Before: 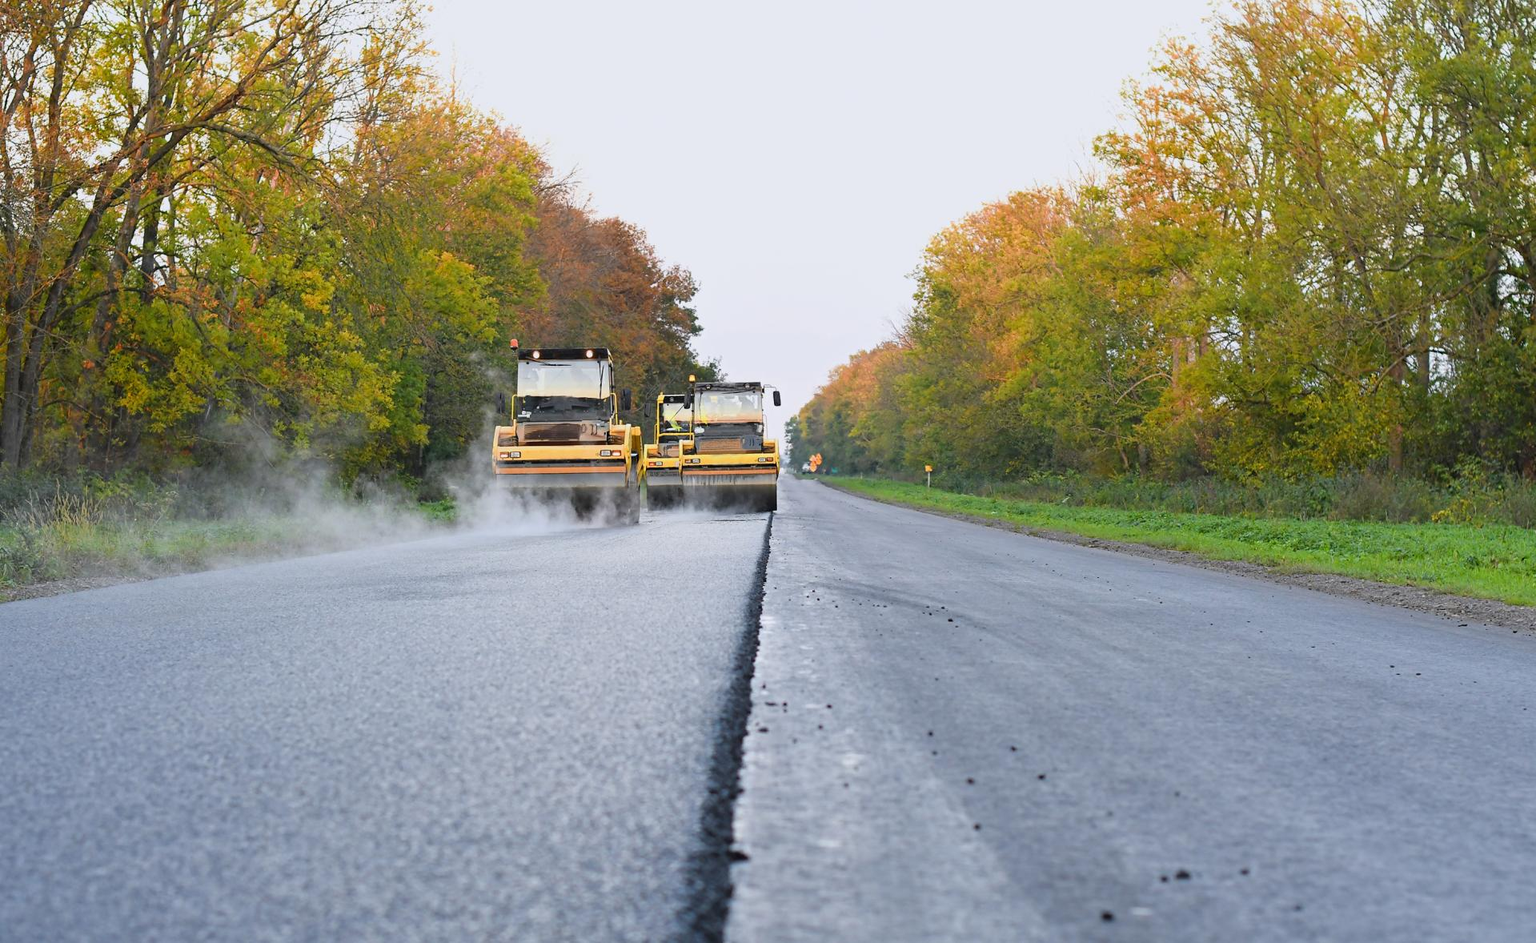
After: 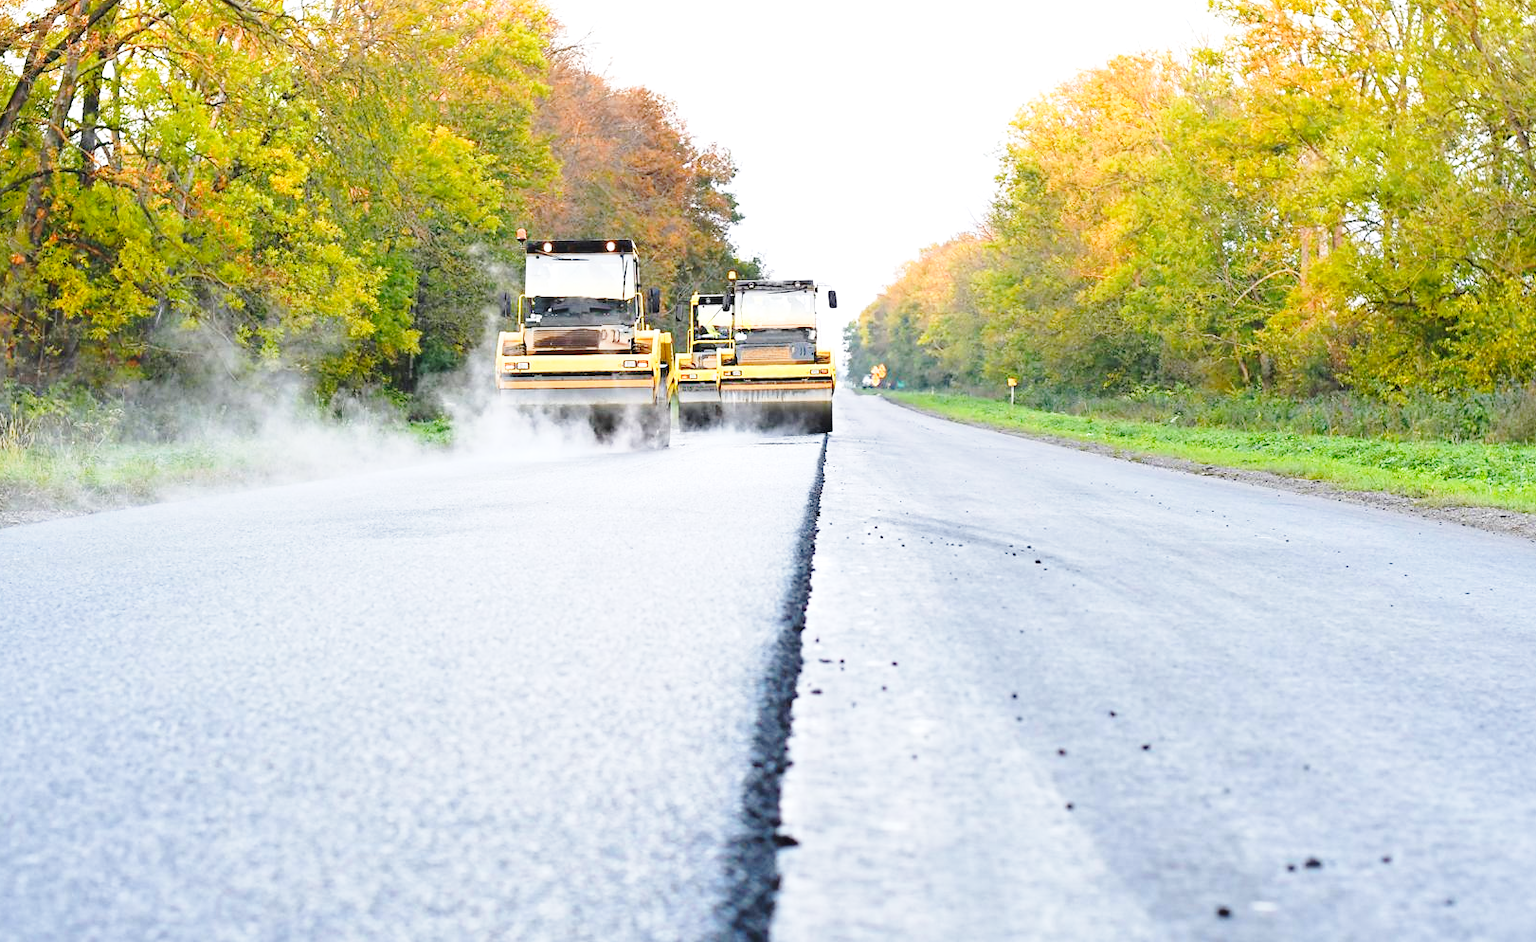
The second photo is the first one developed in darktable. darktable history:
crop and rotate: left 4.842%, top 15.51%, right 10.668%
exposure: black level correction 0.001, exposure 0.5 EV, compensate exposure bias true, compensate highlight preservation false
base curve: curves: ch0 [(0, 0) (0.028, 0.03) (0.121, 0.232) (0.46, 0.748) (0.859, 0.968) (1, 1)], preserve colors none
